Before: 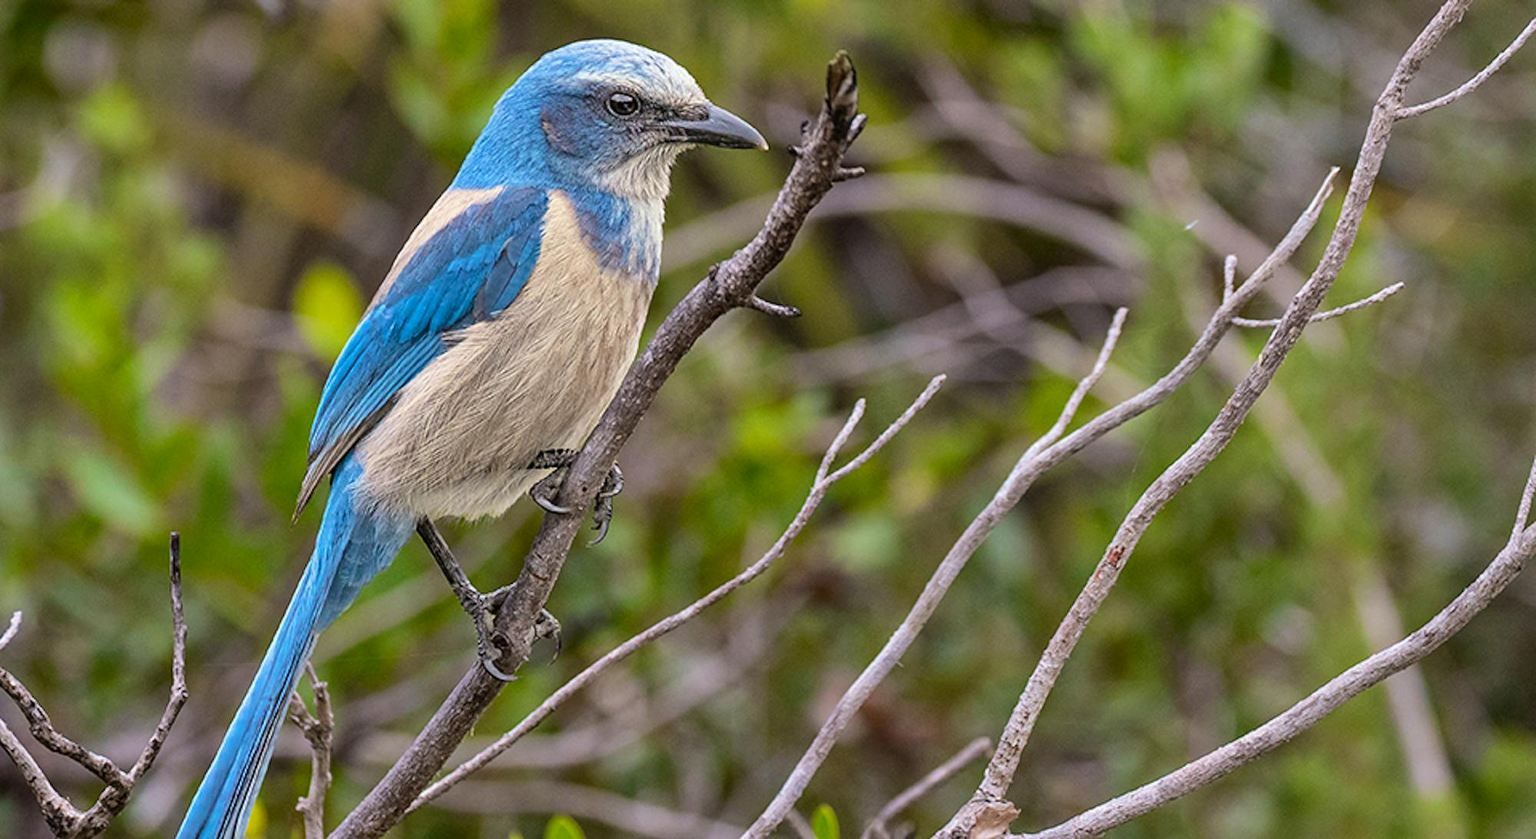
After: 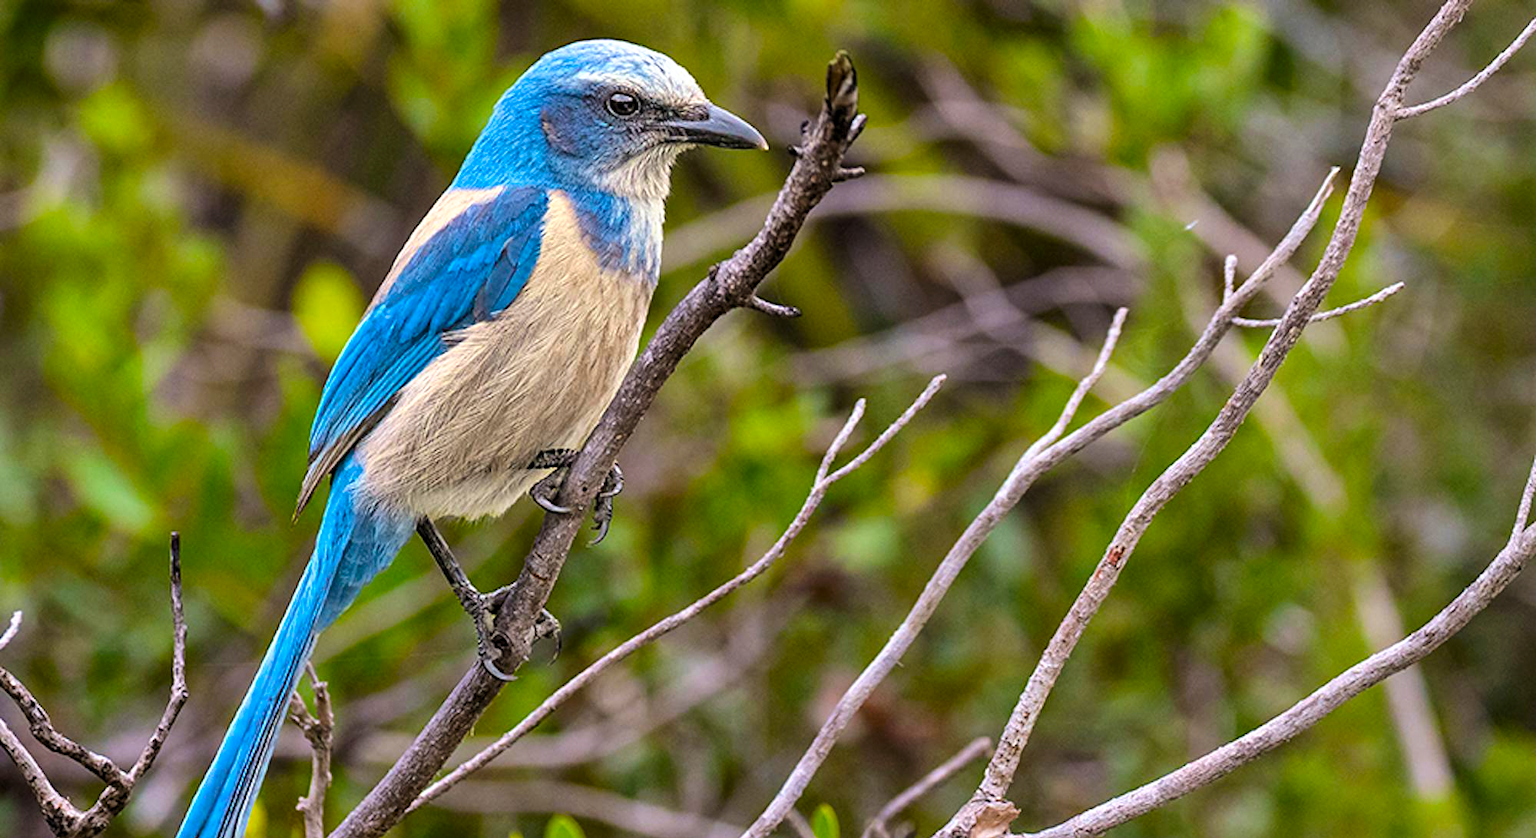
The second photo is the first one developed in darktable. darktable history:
tone curve: curves: ch0 [(0, 0) (0.003, 0.002) (0.011, 0.01) (0.025, 0.022) (0.044, 0.039) (0.069, 0.061) (0.1, 0.088) (0.136, 0.126) (0.177, 0.167) (0.224, 0.211) (0.277, 0.27) (0.335, 0.335) (0.399, 0.407) (0.468, 0.485) (0.543, 0.569) (0.623, 0.659) (0.709, 0.756) (0.801, 0.851) (0.898, 0.961) (1, 1)], preserve colors none
color balance rgb: perceptual saturation grading › global saturation 19.437%, global vibrance 20%
levels: levels [0.026, 0.507, 0.987]
